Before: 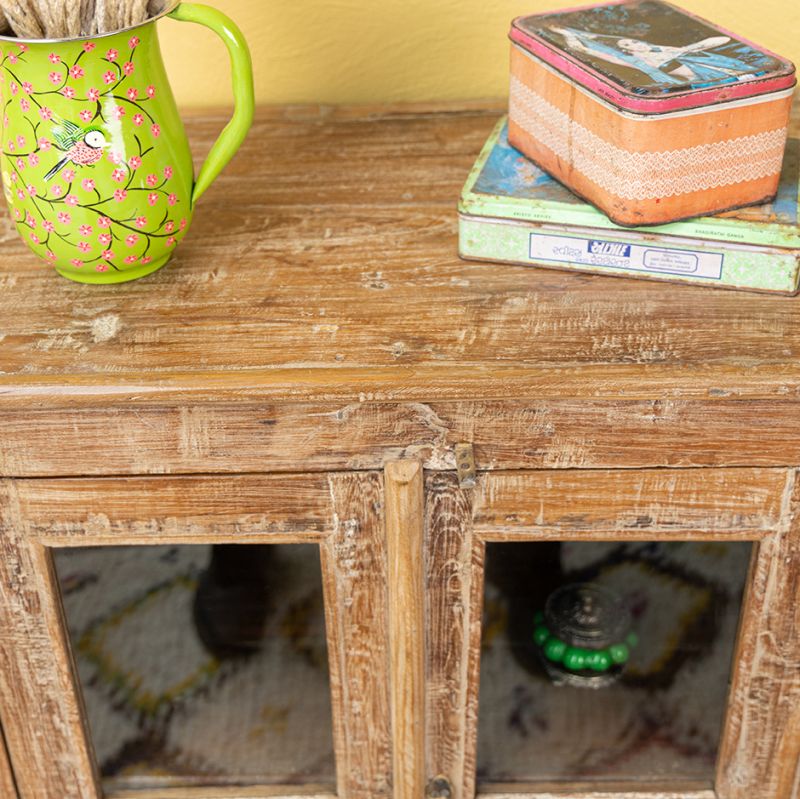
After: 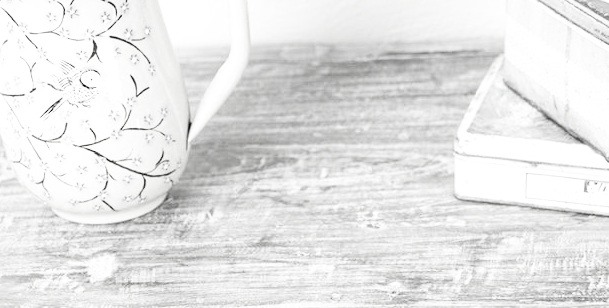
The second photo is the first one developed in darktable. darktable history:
crop: left 0.55%, top 7.63%, right 23.269%, bottom 53.704%
exposure: black level correction 0, exposure 1.488 EV, compensate exposure bias true, compensate highlight preservation false
filmic rgb: black relative exposure -5.07 EV, white relative exposure 3.49 EV, hardness 3.19, contrast 1.408, highlights saturation mix -49.65%, preserve chrominance no, color science v5 (2021)
